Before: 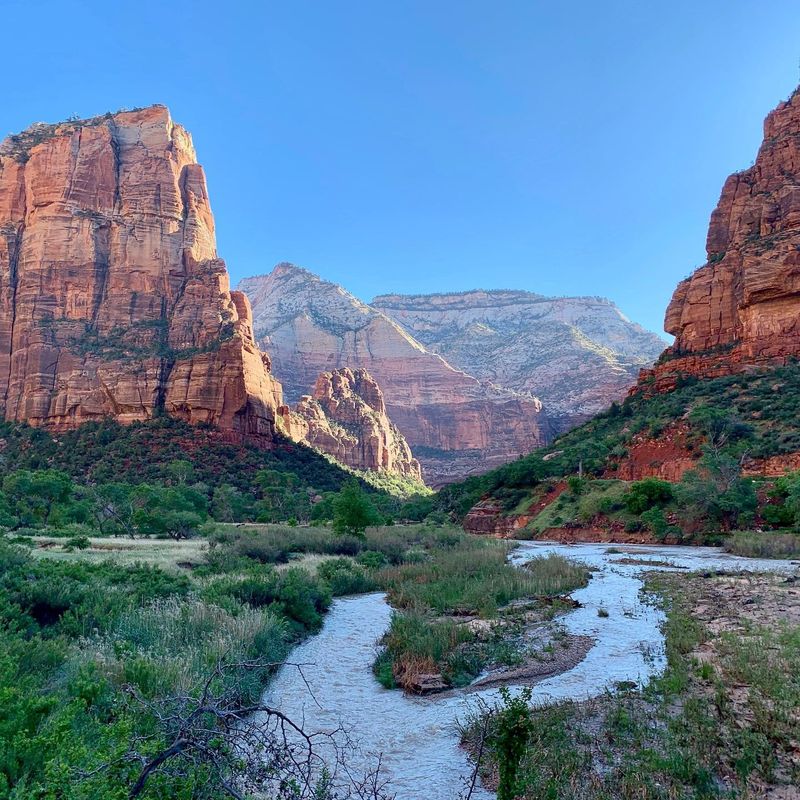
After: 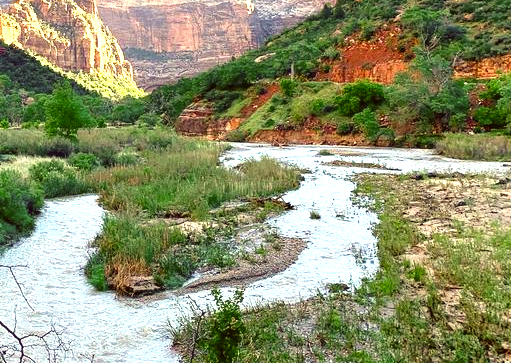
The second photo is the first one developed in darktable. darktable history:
exposure: black level correction 0, exposure 1.3 EV, compensate highlight preservation false
color correction: highlights a* 0.113, highlights b* 28.73, shadows a* -0.173, shadows b* 21.23
crop and rotate: left 36.005%, top 49.811%, bottom 4.78%
